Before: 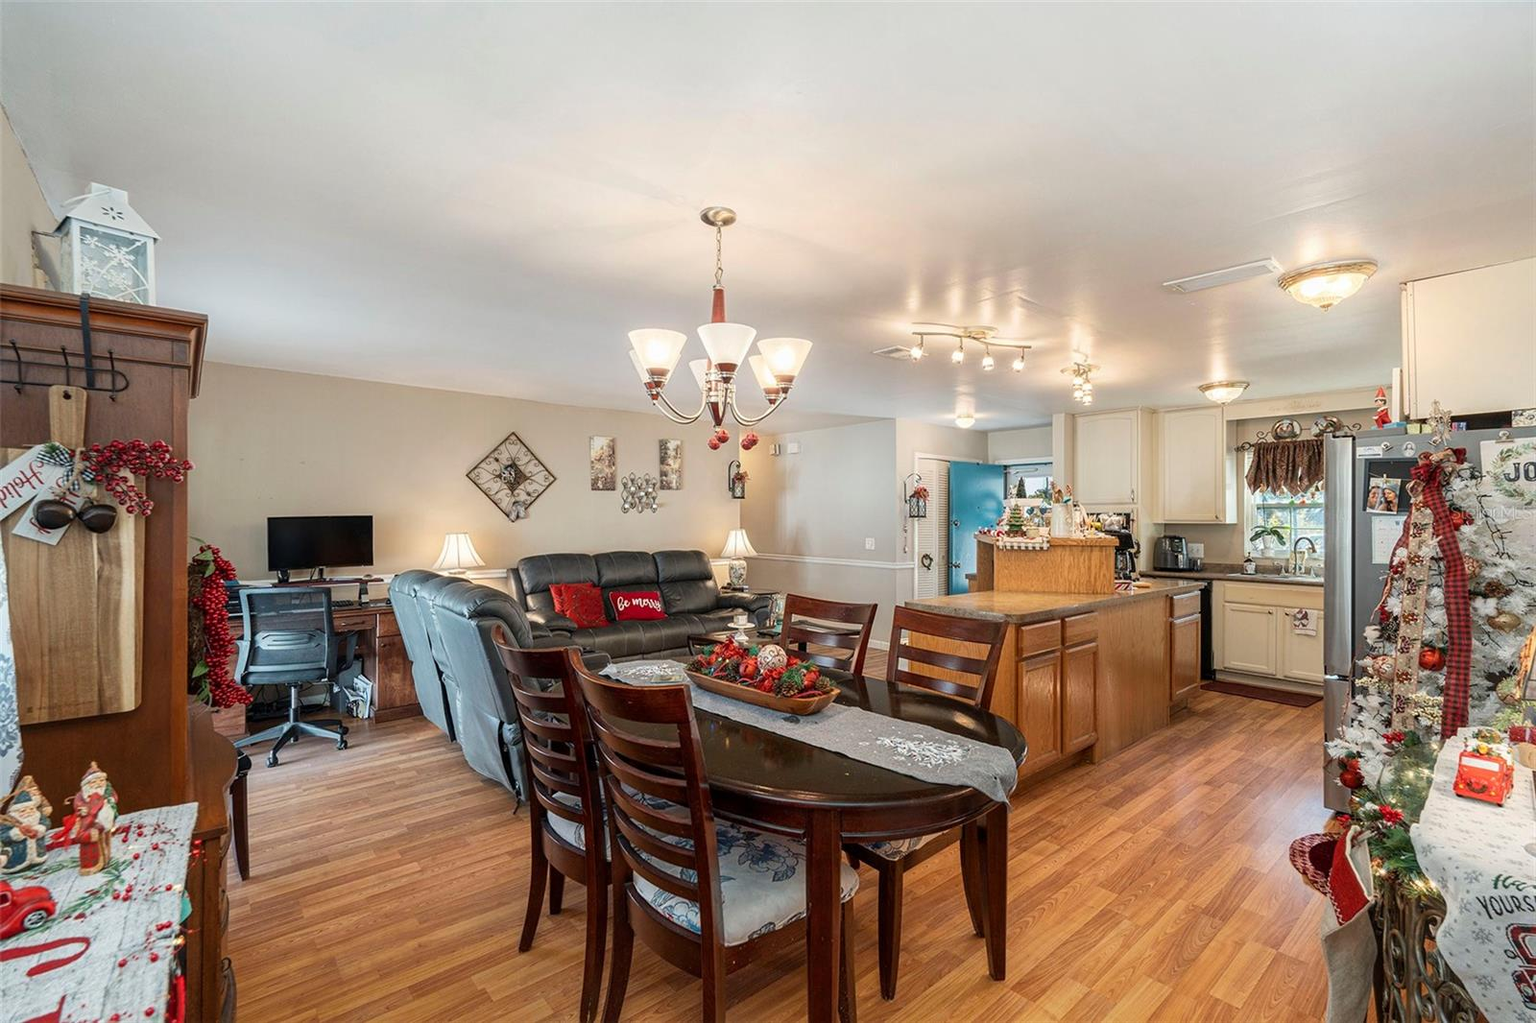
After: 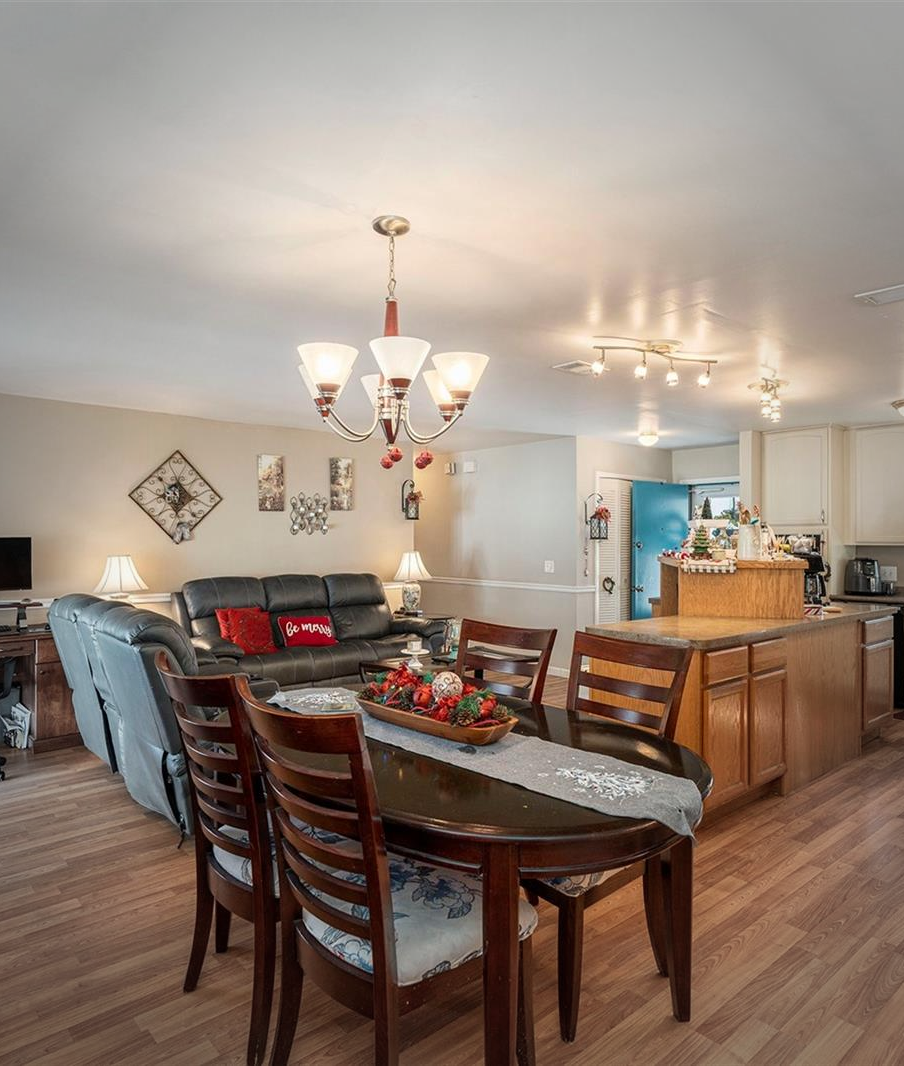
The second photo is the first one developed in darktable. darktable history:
crop and rotate: left 22.347%, right 21.141%
vignetting: fall-off start 64.78%, brightness -0.478, width/height ratio 0.873
